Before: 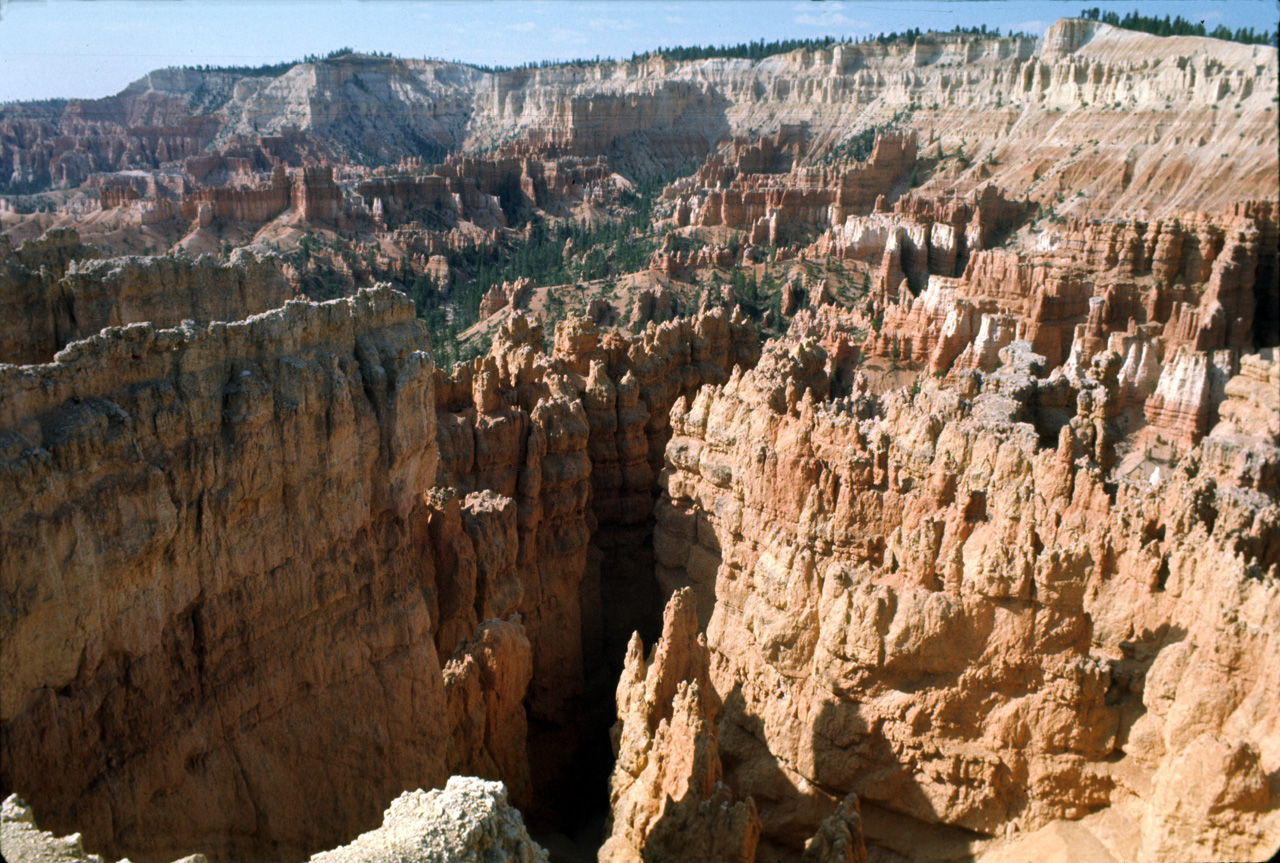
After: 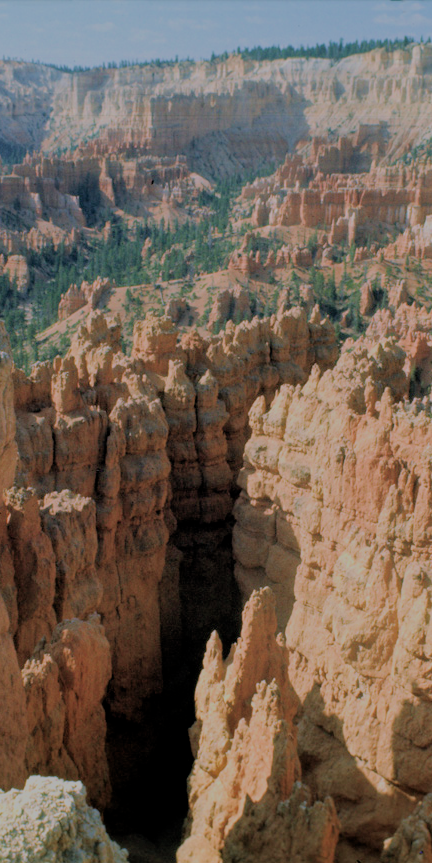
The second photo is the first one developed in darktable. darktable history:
filmic rgb: black relative exposure -7.96 EV, white relative exposure 8.05 EV, target black luminance 0%, hardness 2.45, latitude 76.43%, contrast 0.555, shadows ↔ highlights balance 0.01%
contrast brightness saturation: contrast 0.03, brightness 0.059, saturation 0.123
crop: left 32.94%, right 33.279%
velvia: on, module defaults
